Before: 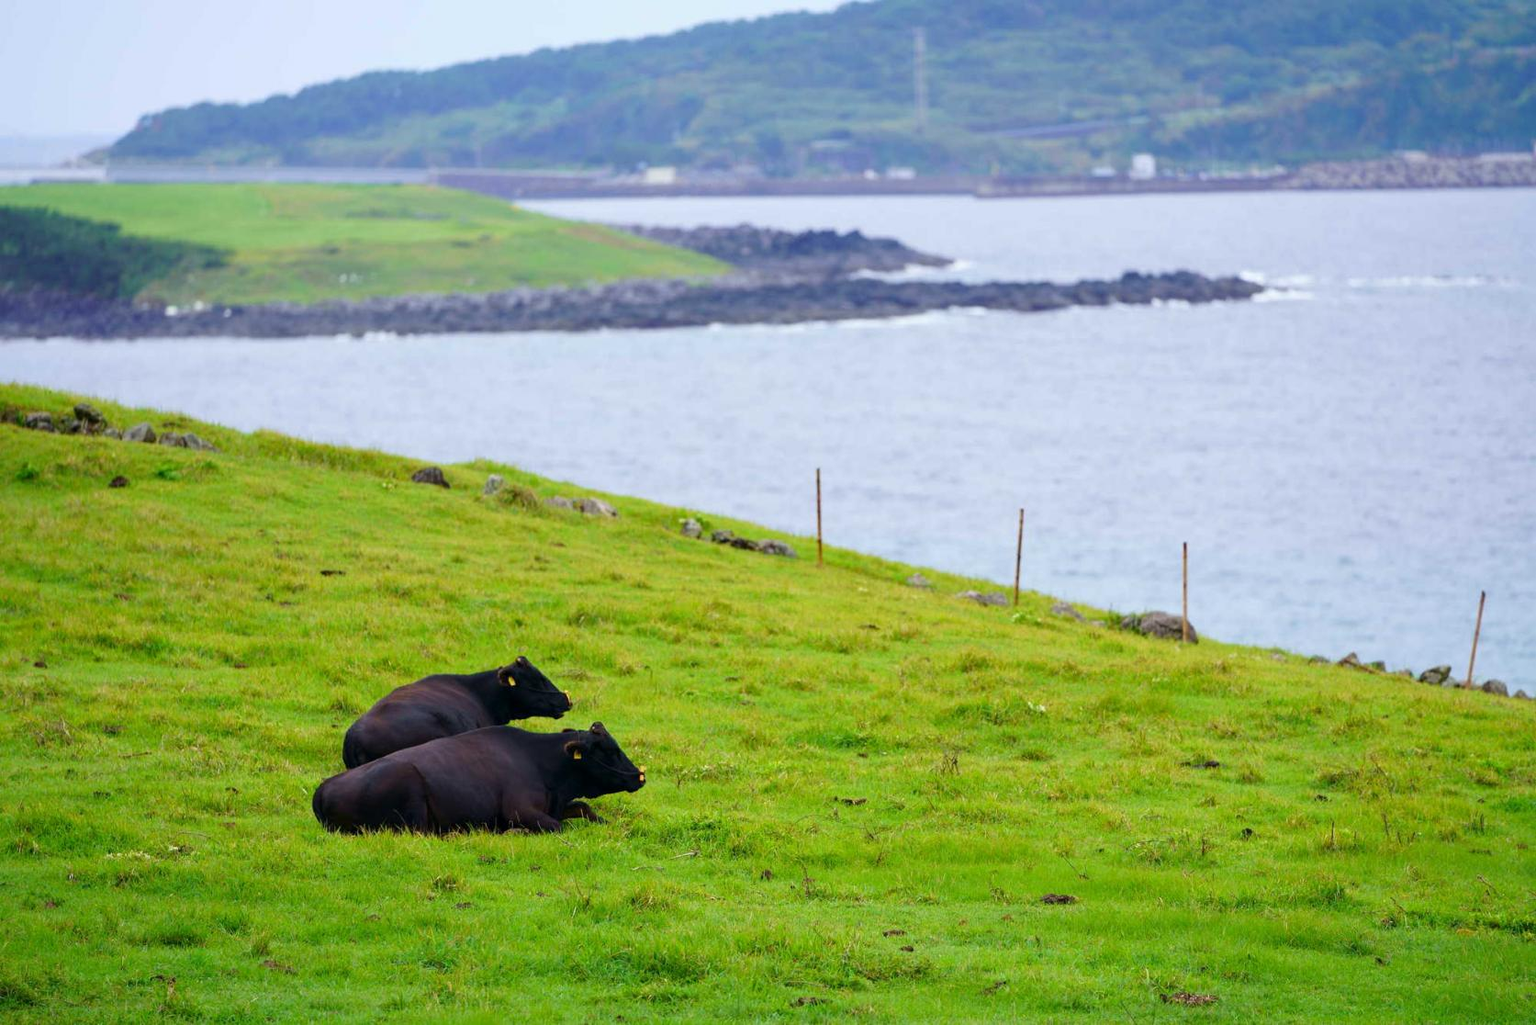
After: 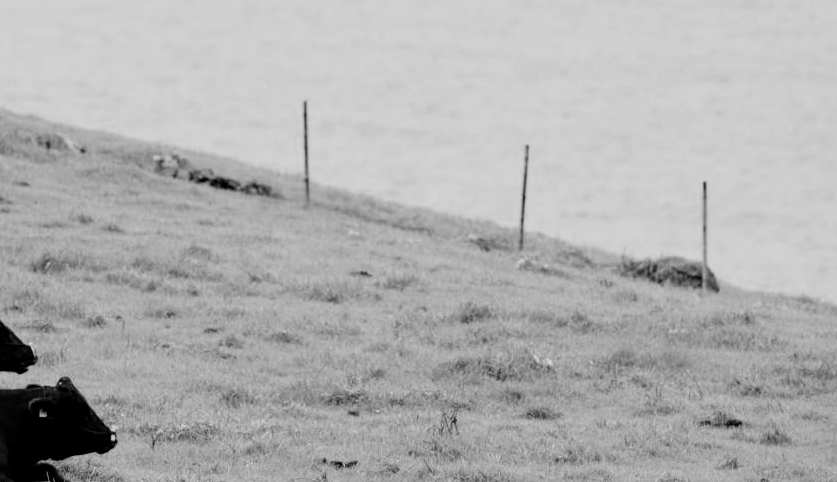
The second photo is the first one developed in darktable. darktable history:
local contrast: highlights 103%, shadows 97%, detail 119%, midtone range 0.2
filmic rgb: black relative exposure -5.14 EV, white relative exposure 3.49 EV, hardness 3.17, contrast 1.185, highlights saturation mix -49.43%, color science v5 (2021), contrast in shadows safe, contrast in highlights safe
crop: left 35.057%, top 36.66%, right 14.865%, bottom 20.086%
